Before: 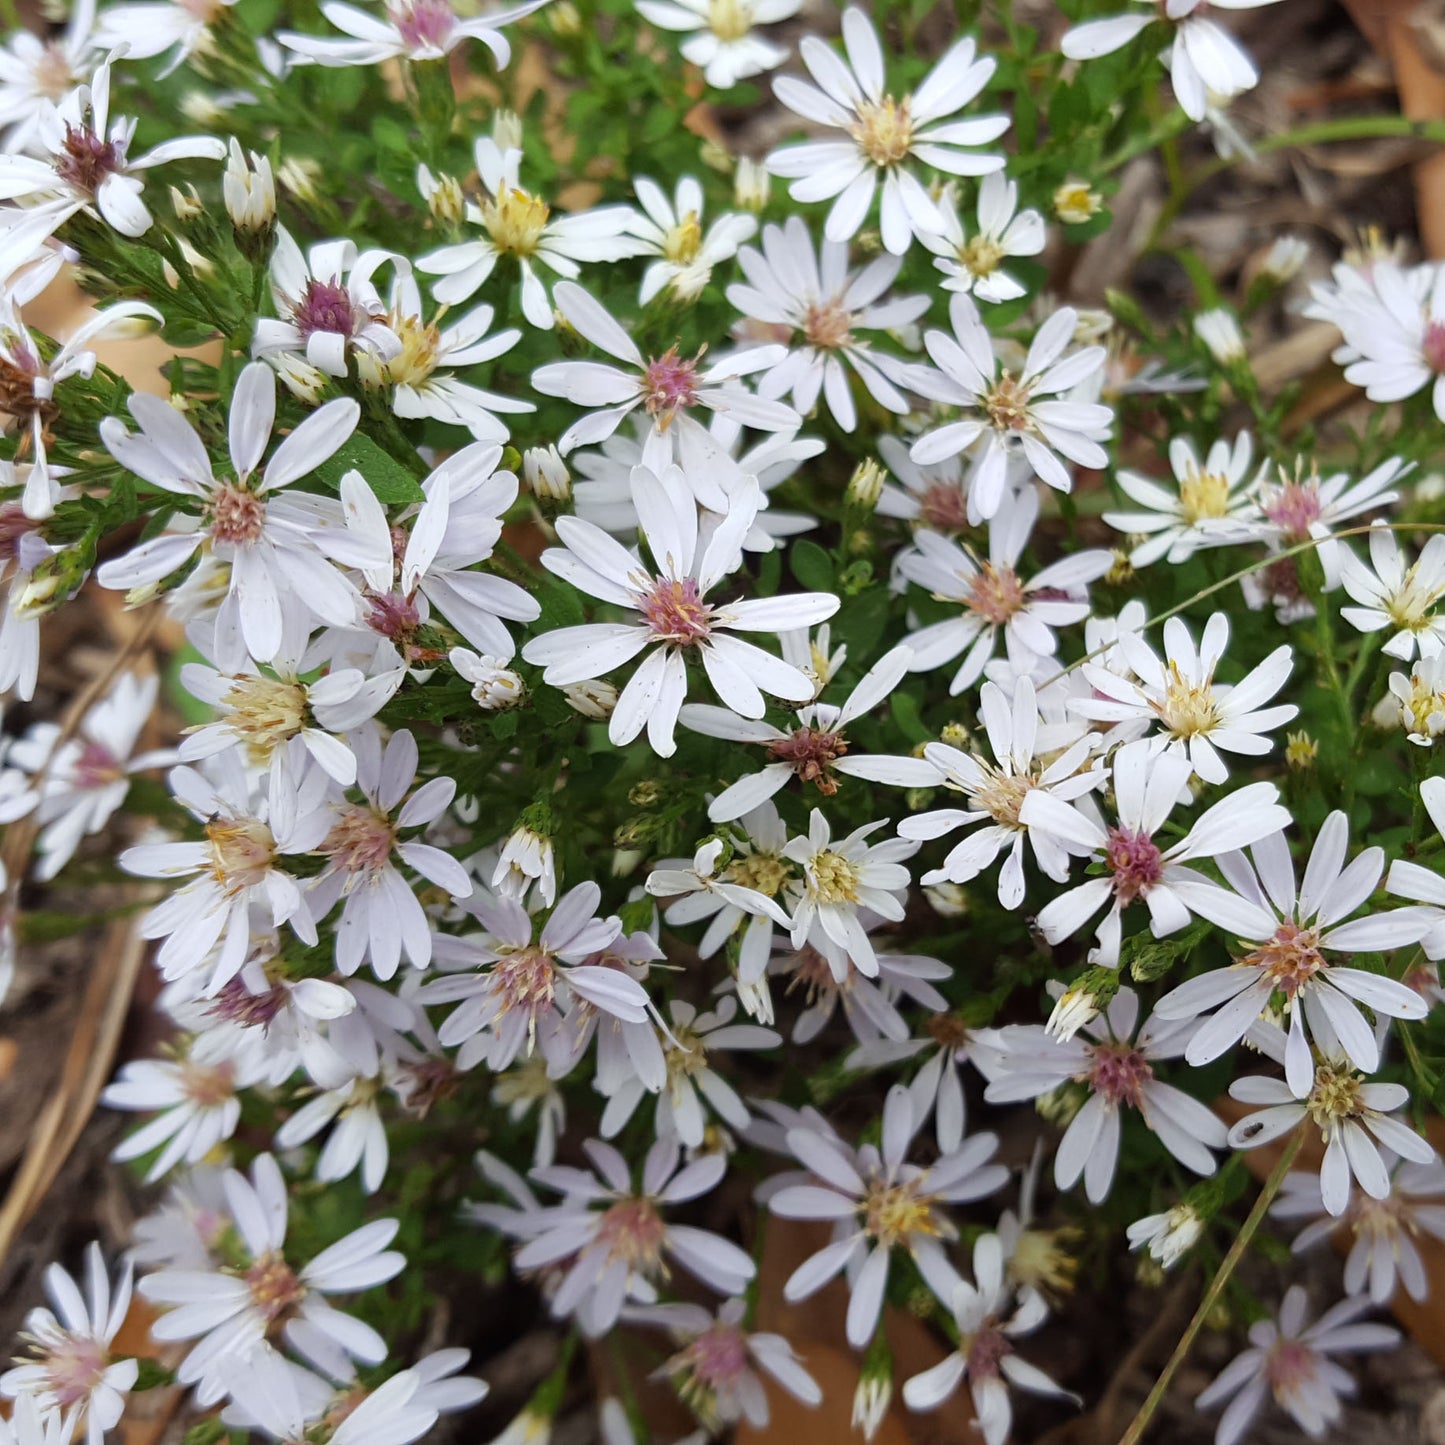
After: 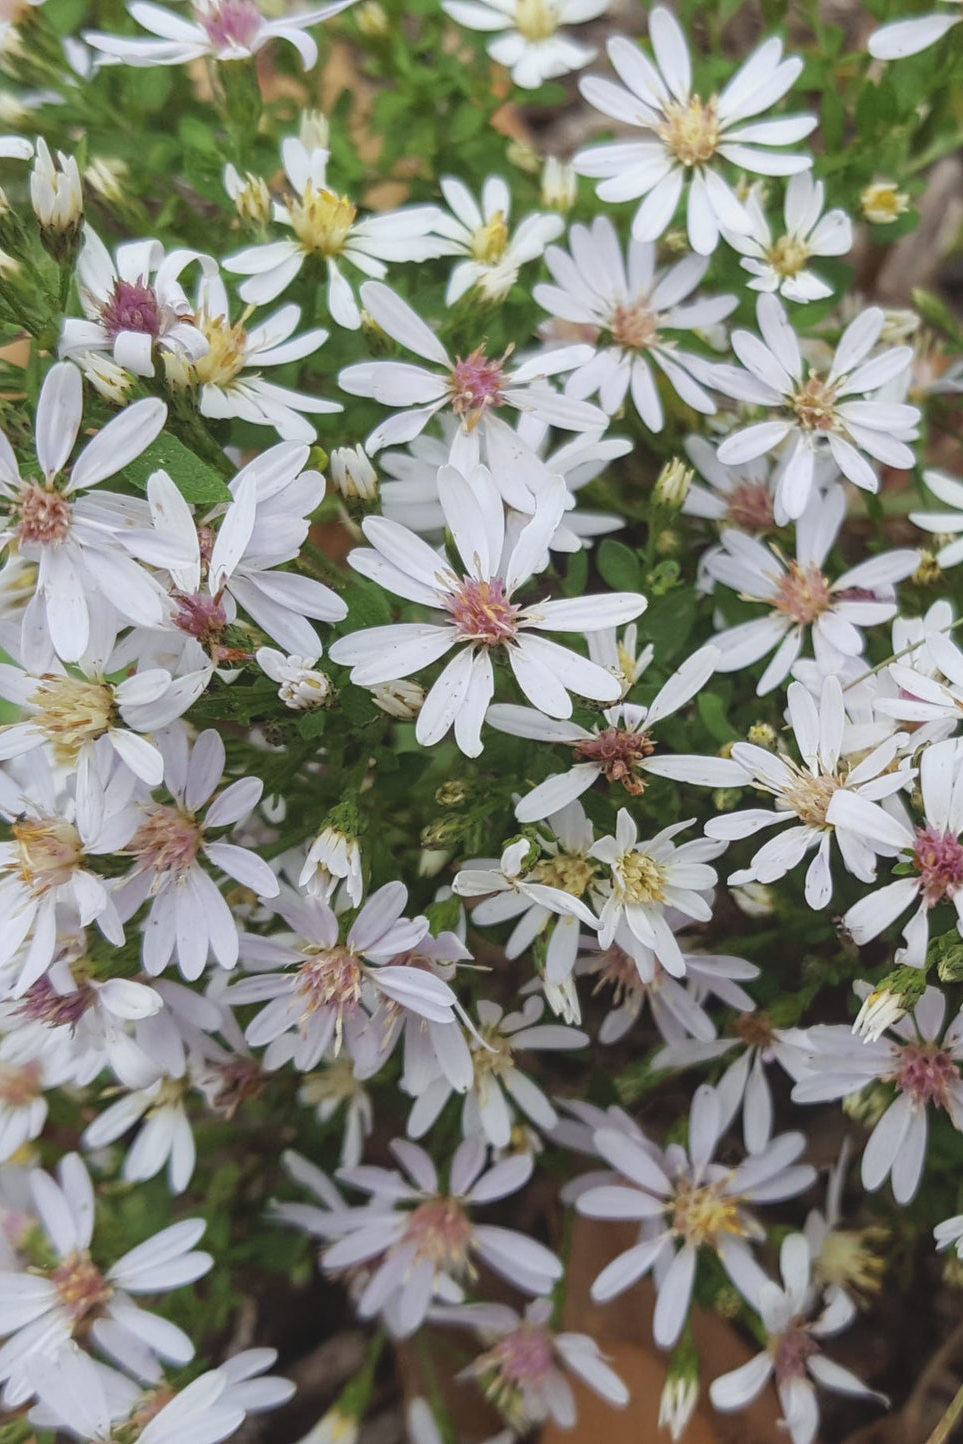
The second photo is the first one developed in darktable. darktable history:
contrast equalizer: octaves 7, y [[0.509, 0.517, 0.523, 0.523, 0.517, 0.509], [0.5 ×6], [0.5 ×6], [0 ×6], [0 ×6]], mix -0.293
local contrast: on, module defaults
contrast brightness saturation: contrast -0.162, brightness 0.052, saturation -0.117
crop and rotate: left 13.398%, right 19.89%
